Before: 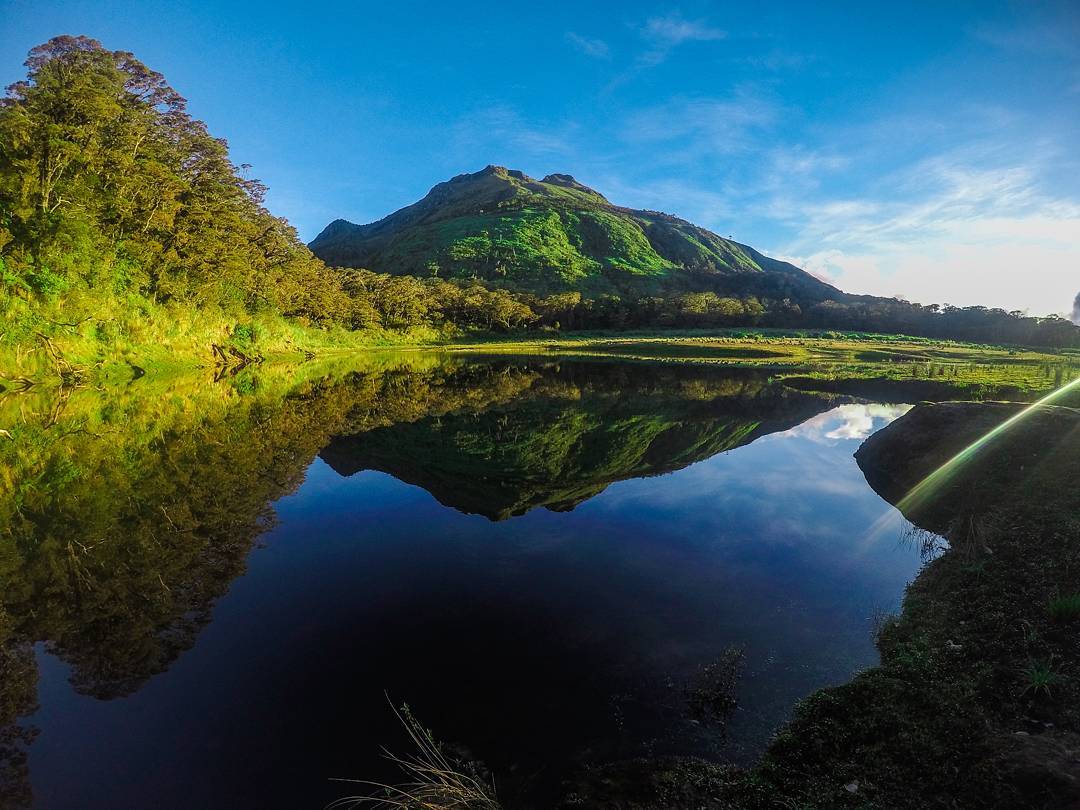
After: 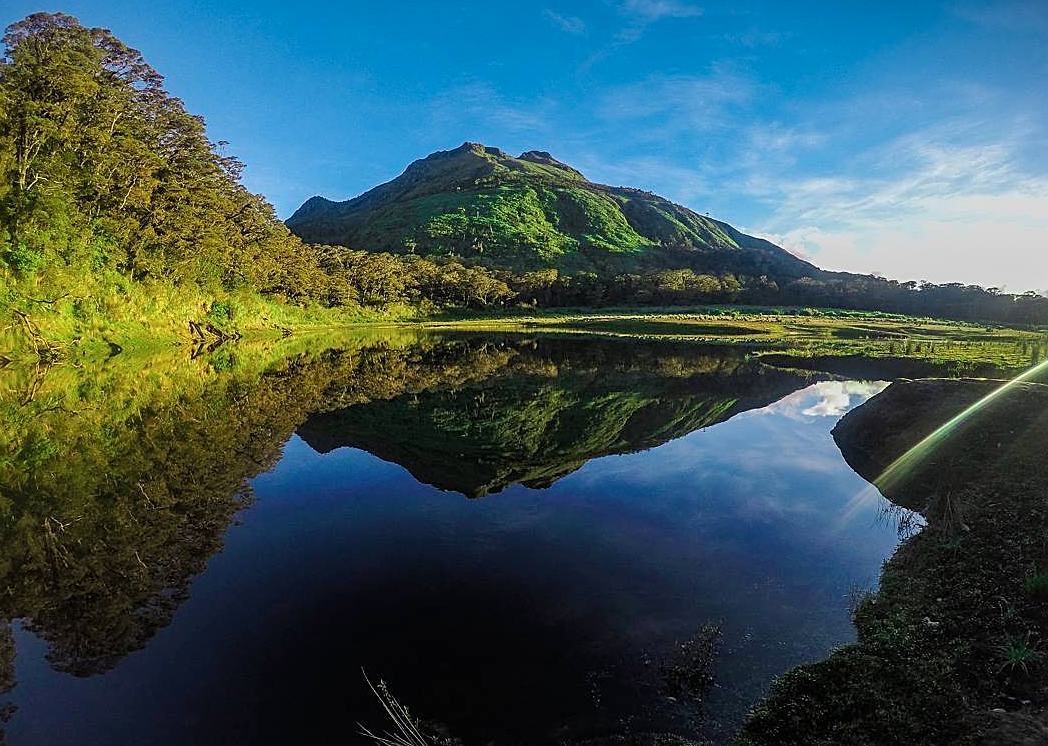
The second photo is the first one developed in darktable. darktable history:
crop: left 2.162%, top 2.926%, right 0.736%, bottom 4.889%
shadows and highlights: shadows 32.28, highlights -32.92, soften with gaussian
sharpen: on, module defaults
exposure: black level correction 0.001, exposure -0.121 EV, compensate highlight preservation false
color zones: curves: ch1 [(0, 0.469) (0.001, 0.469) (0.12, 0.446) (0.248, 0.469) (0.5, 0.5) (0.748, 0.5) (0.999, 0.469) (1, 0.469)]
